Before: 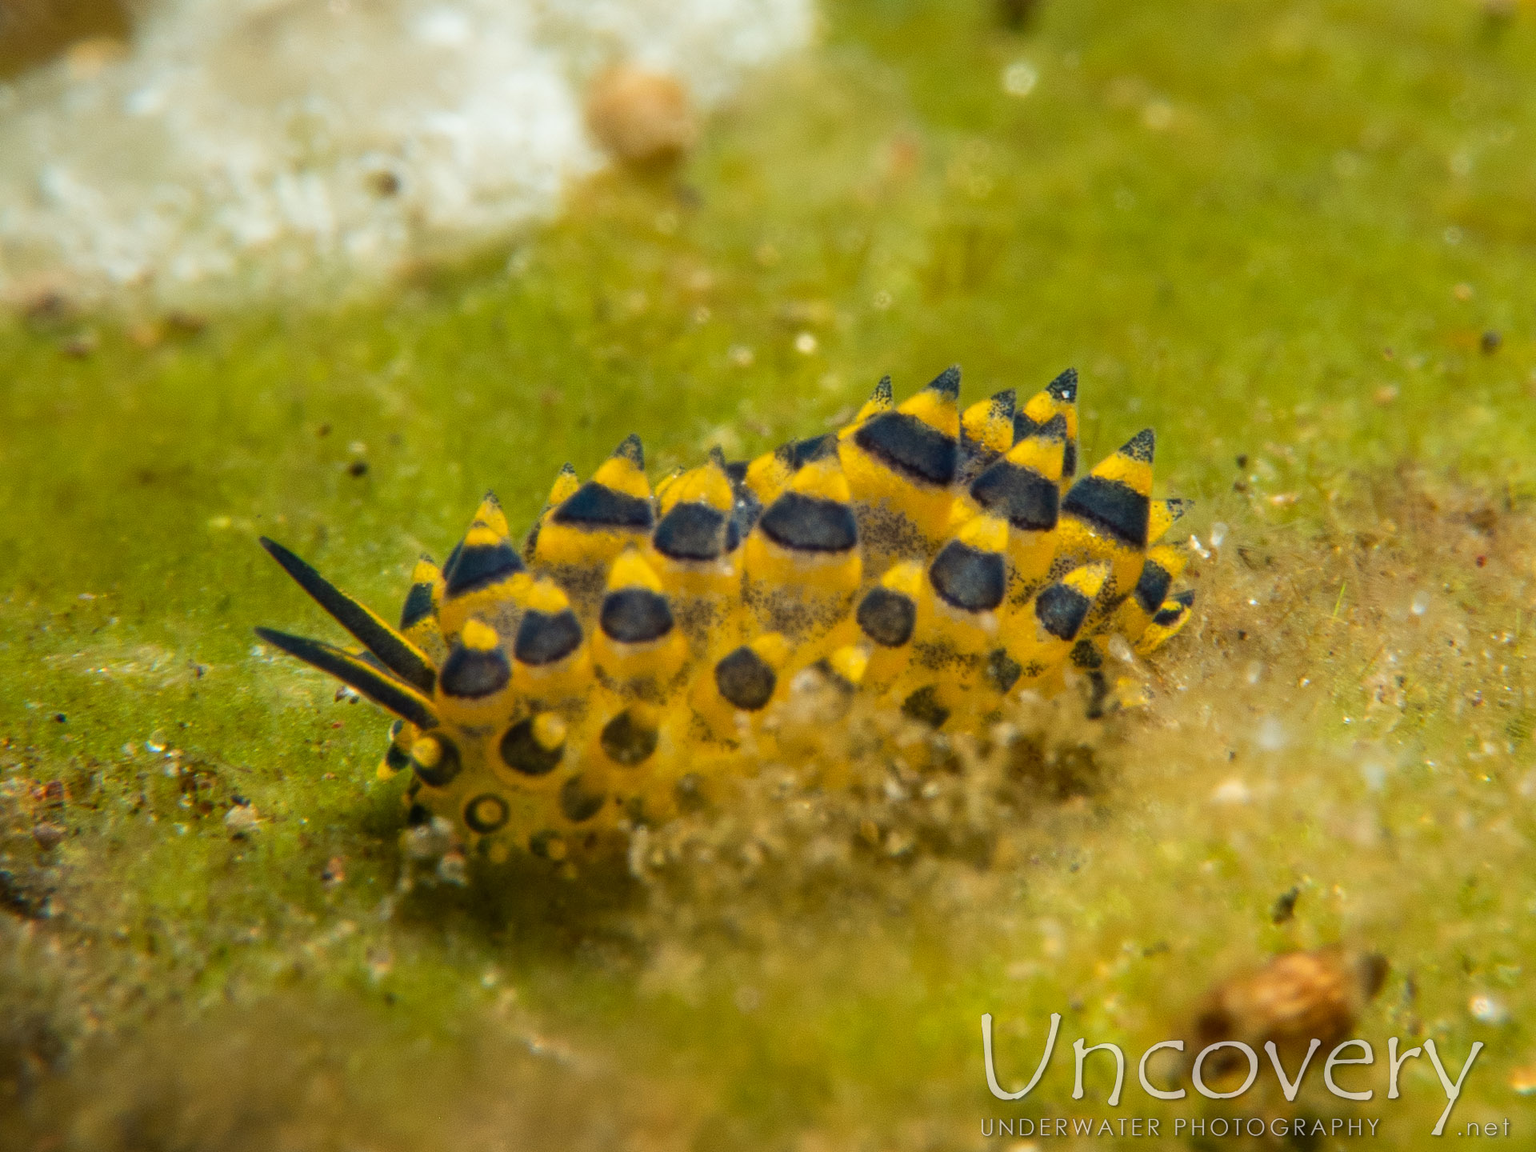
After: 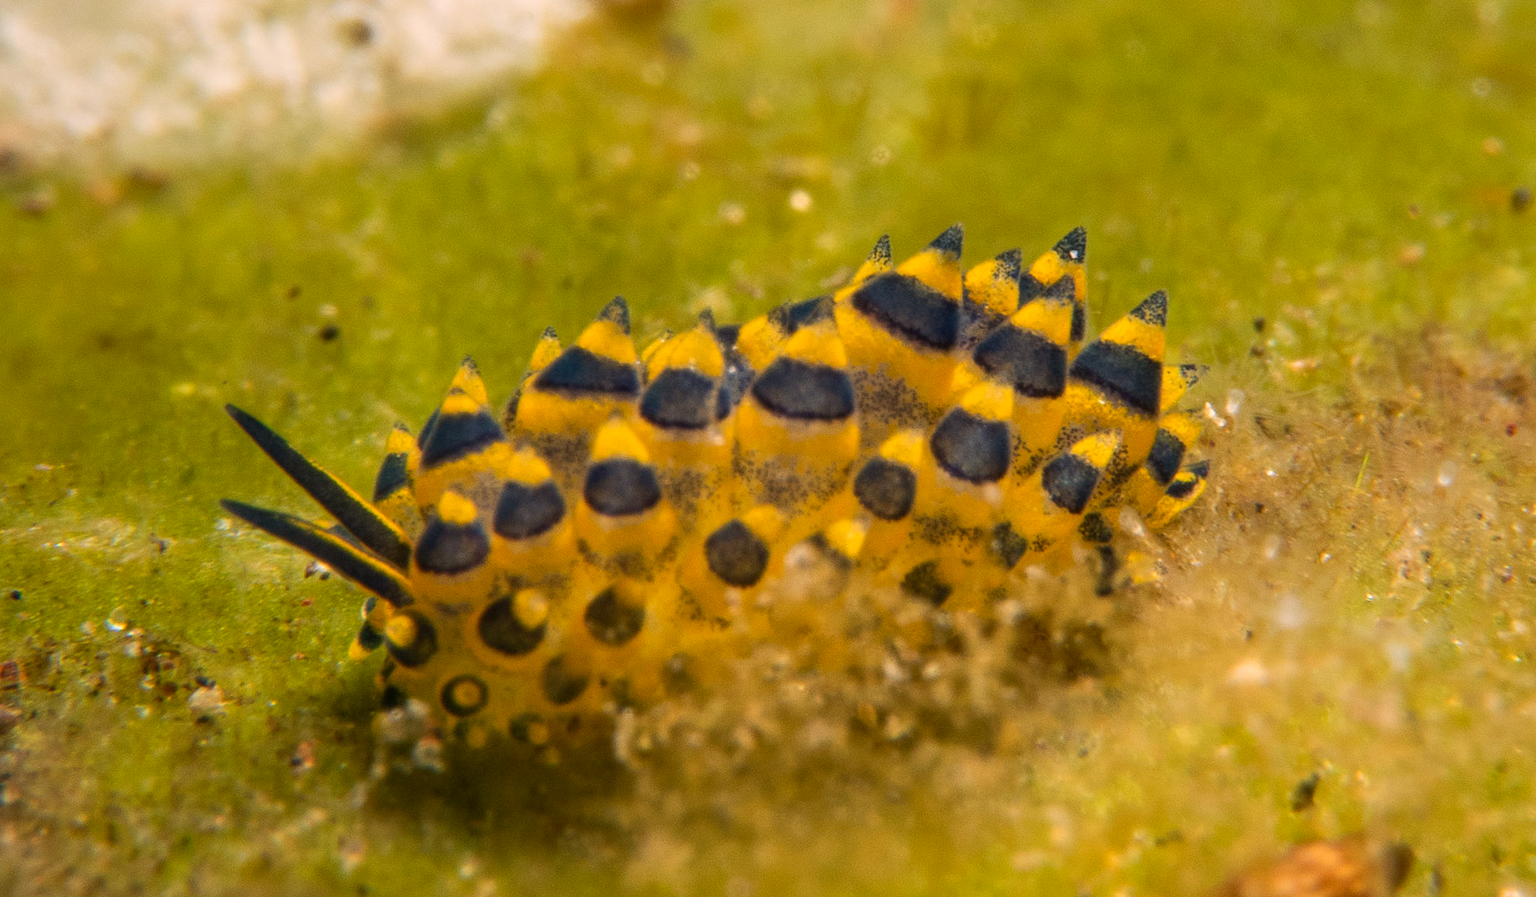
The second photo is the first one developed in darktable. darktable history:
color correction: highlights a* 12.23, highlights b* 5.41
crop and rotate: left 2.991%, top 13.302%, right 1.981%, bottom 12.636%
bloom: size 13.65%, threshold 98.39%, strength 4.82%
